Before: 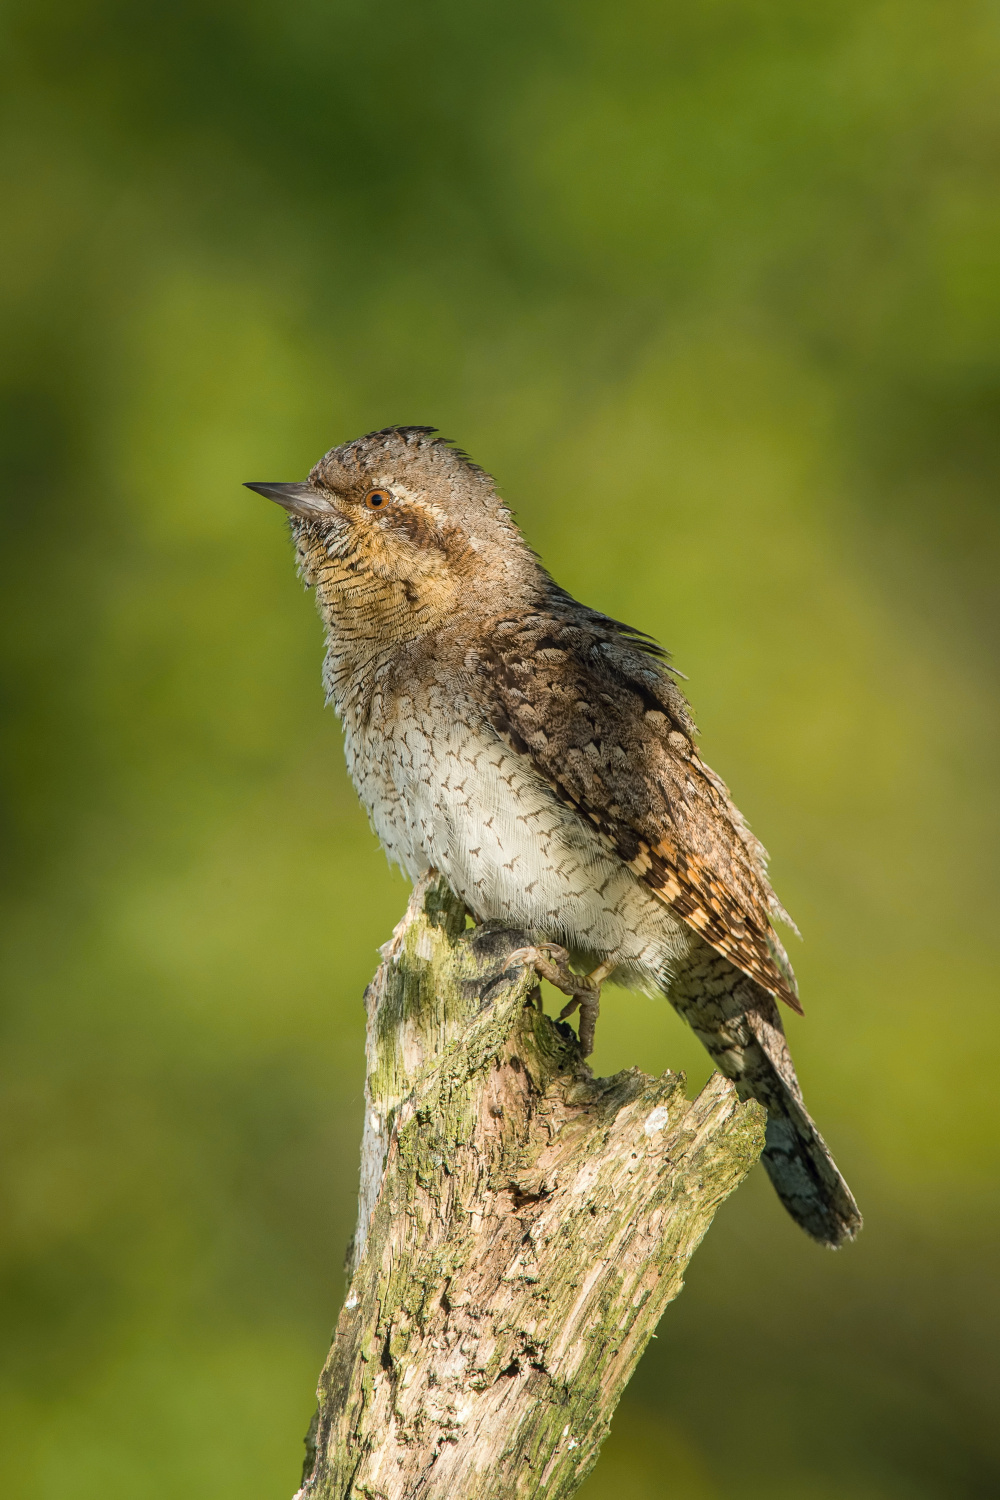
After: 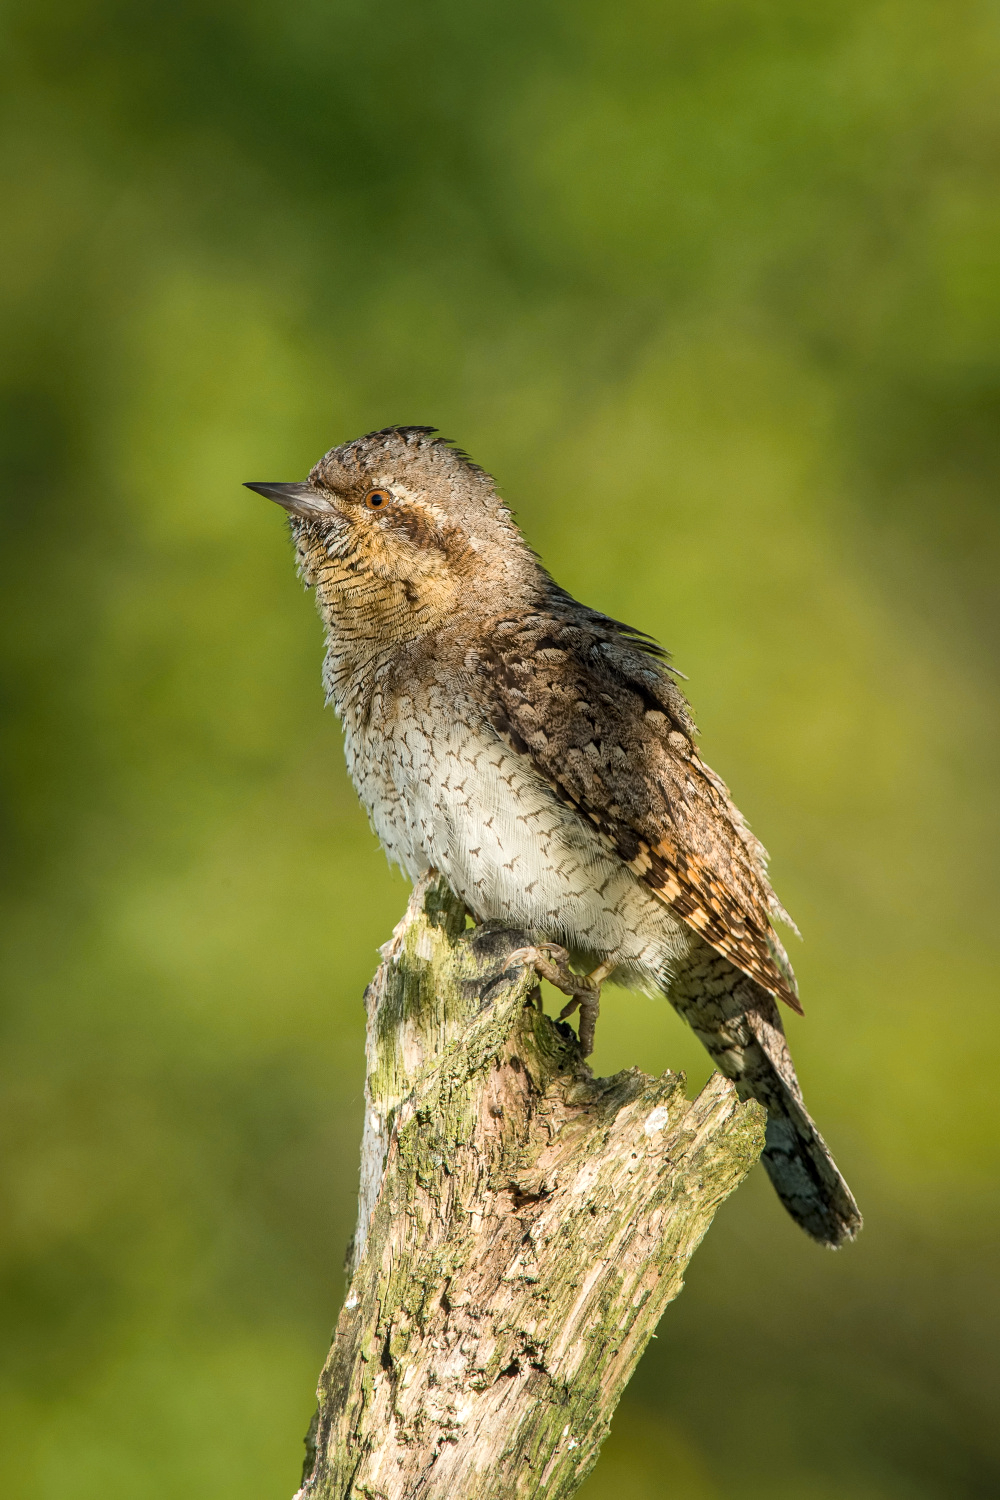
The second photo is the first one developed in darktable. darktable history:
local contrast: mode bilateral grid, contrast 20, coarseness 50, detail 132%, midtone range 0.2
base curve: preserve colors none
levels: levels [0.018, 0.493, 1]
